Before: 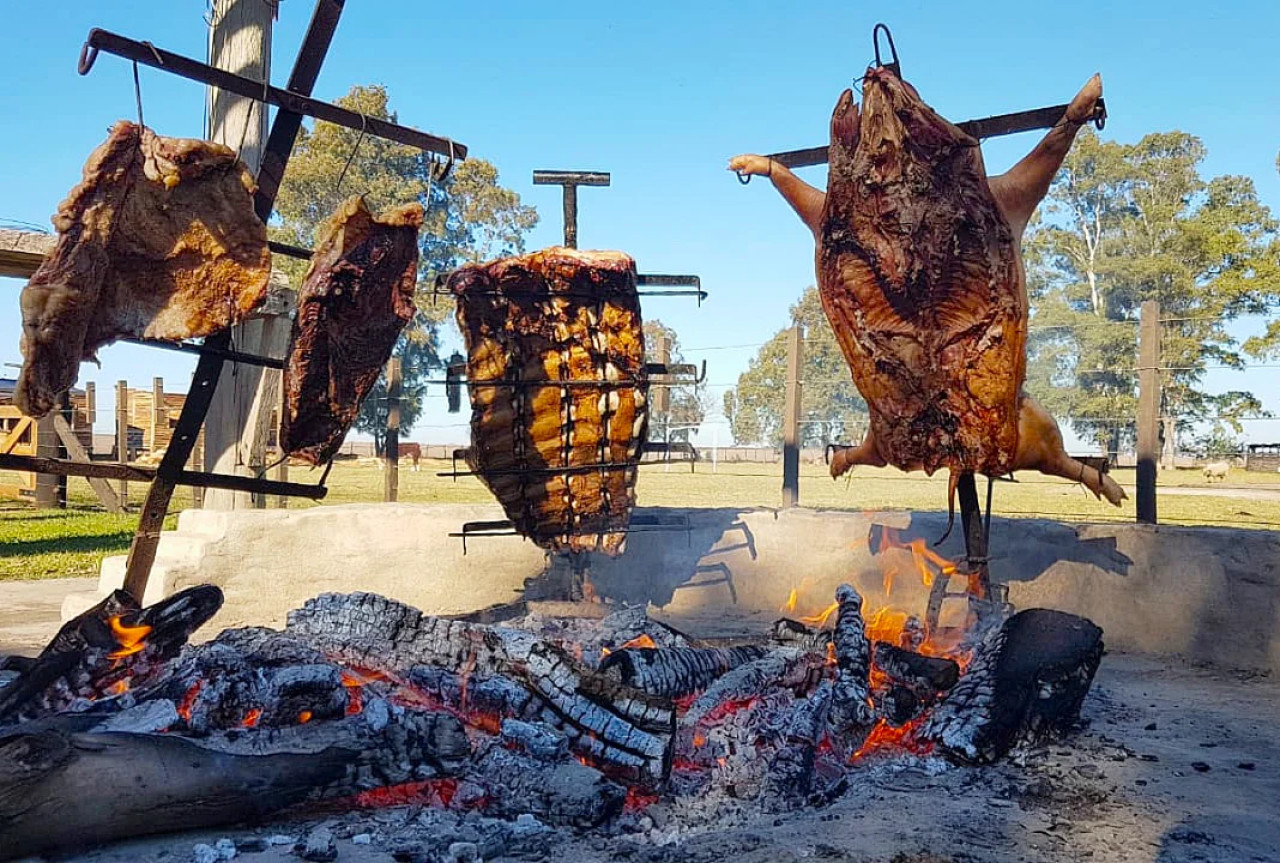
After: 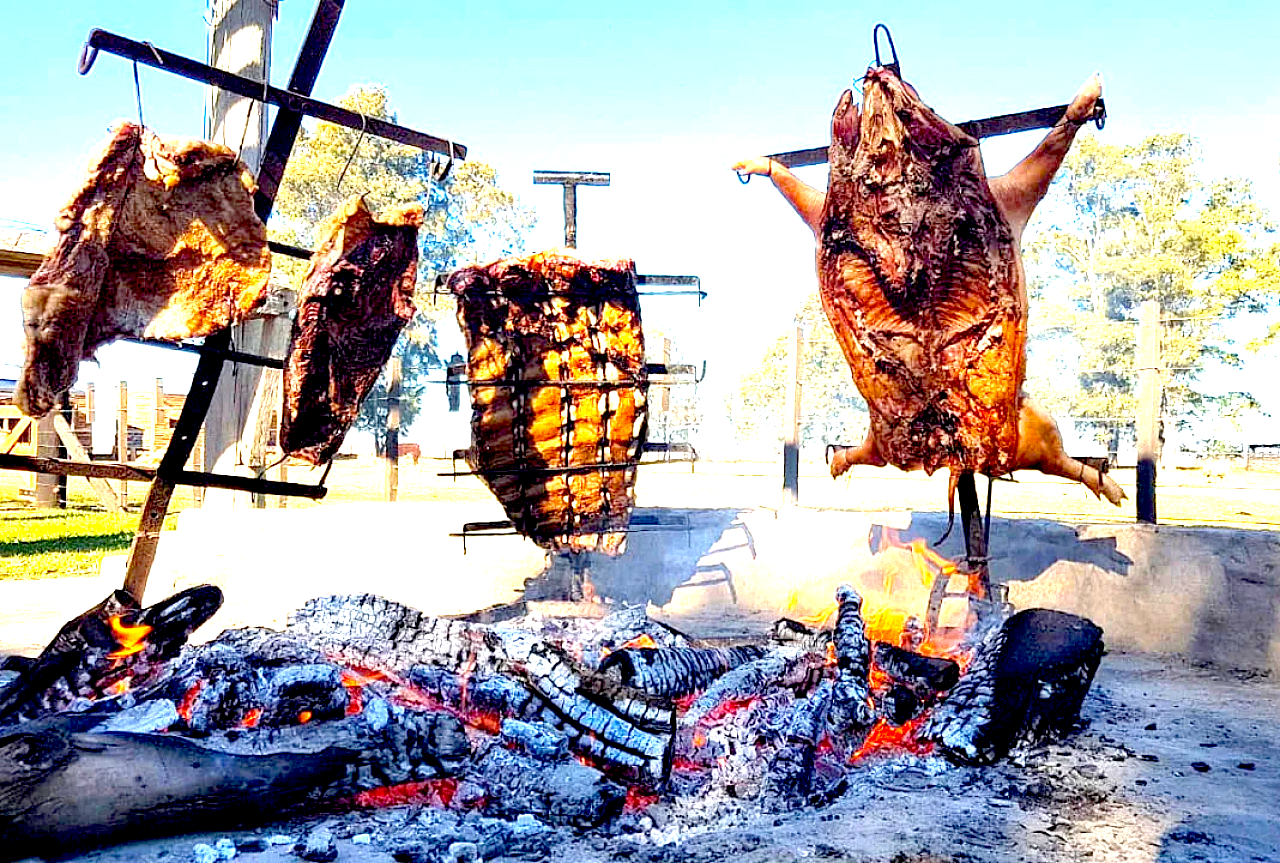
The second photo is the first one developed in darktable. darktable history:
exposure: black level correction 0.014, exposure 1.798 EV, compensate highlight preservation false
tone equalizer: edges refinement/feathering 500, mask exposure compensation -1.57 EV, preserve details guided filter
